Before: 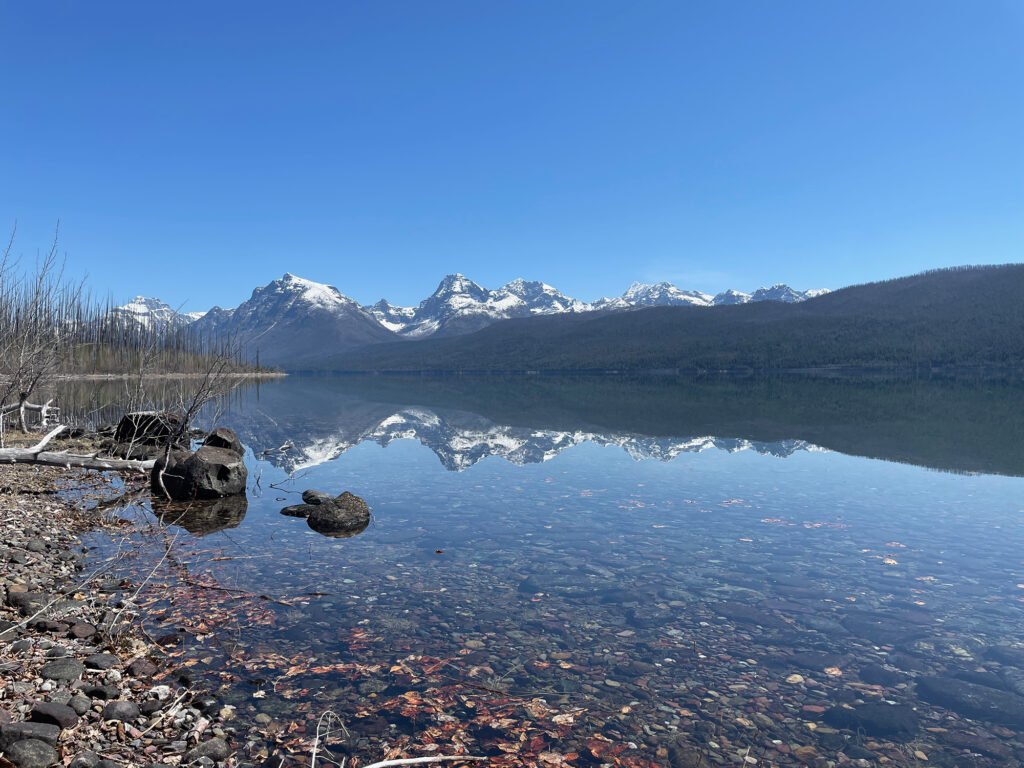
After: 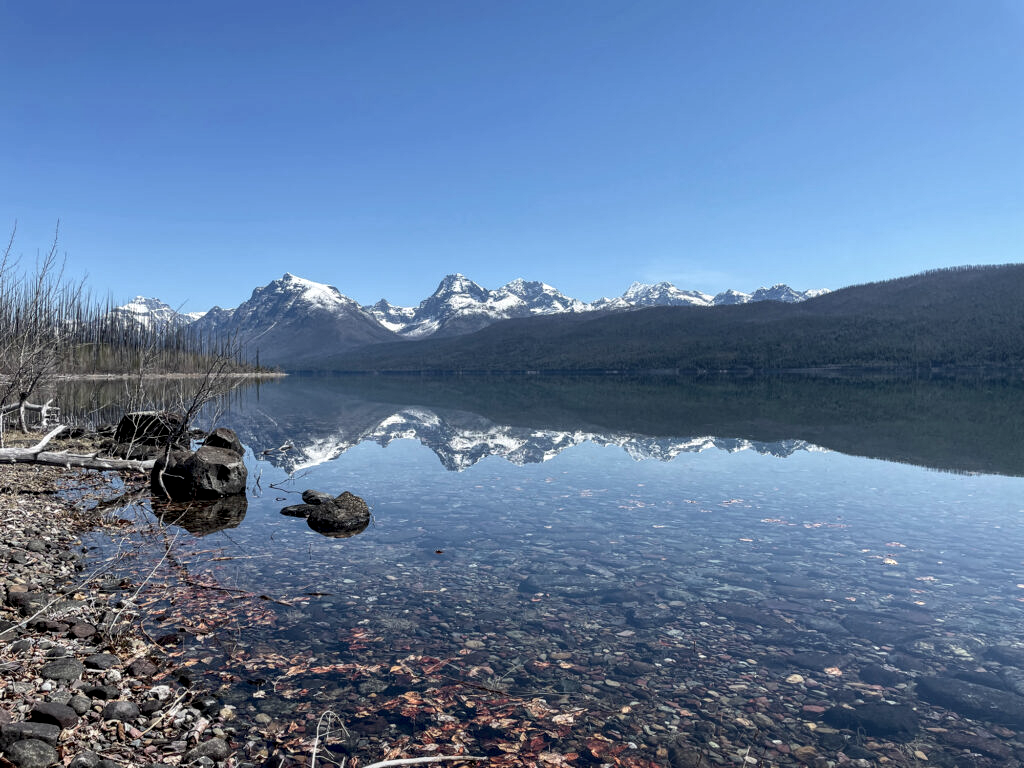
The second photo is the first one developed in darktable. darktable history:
contrast brightness saturation: contrast 0.114, saturation -0.153
local contrast: detail 130%
